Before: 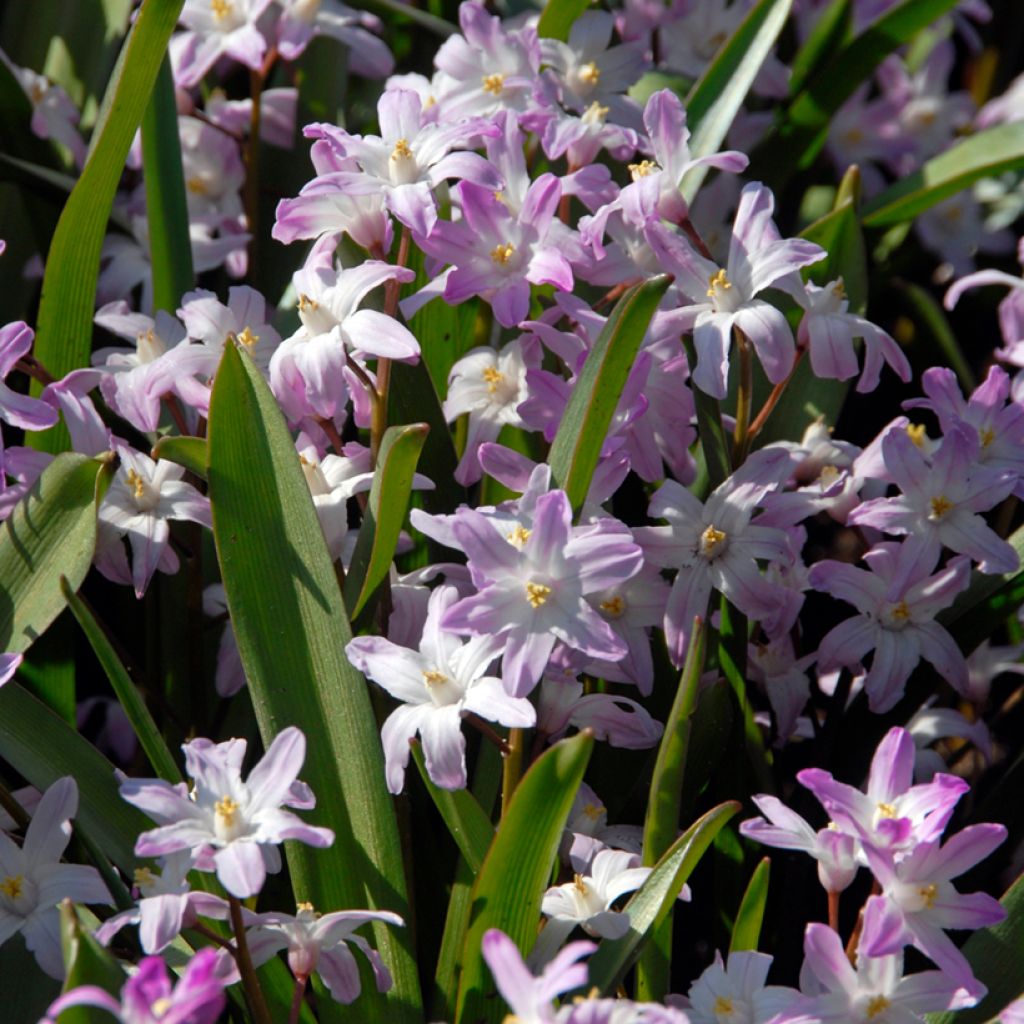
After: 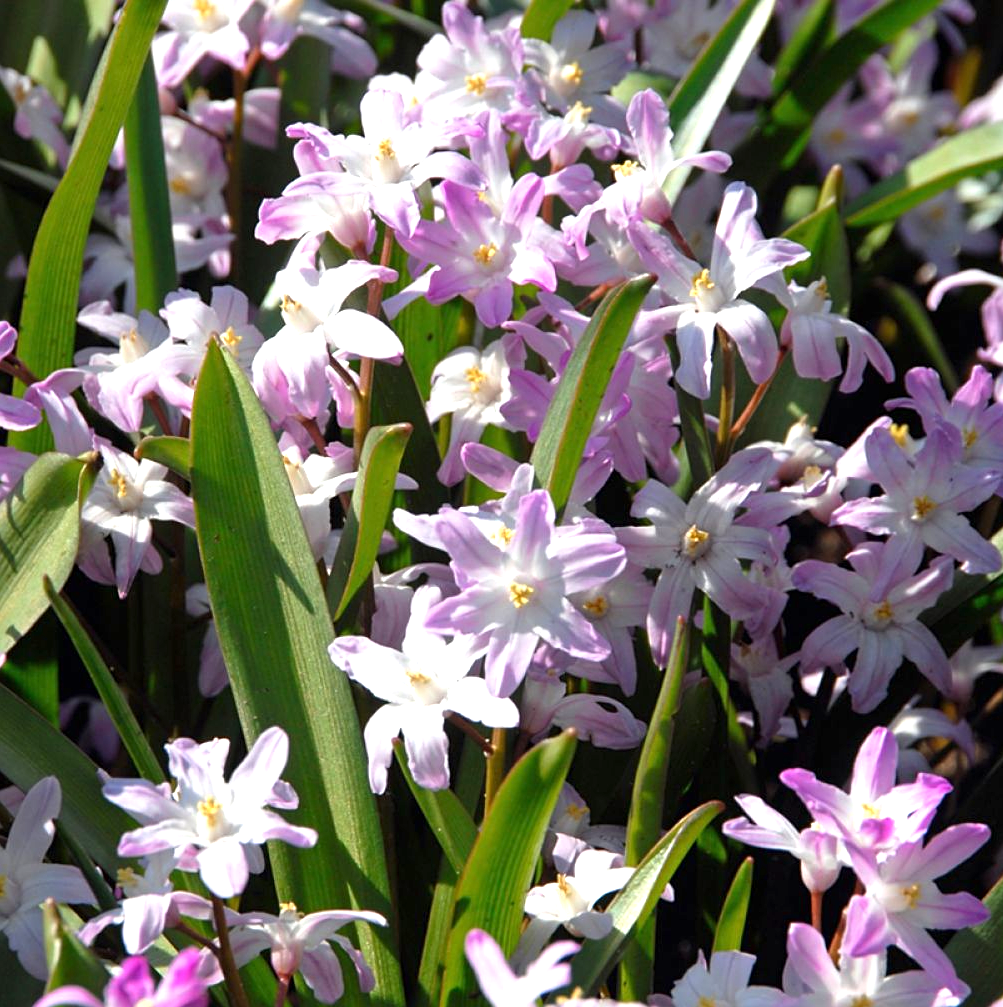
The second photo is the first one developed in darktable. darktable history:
exposure: black level correction 0, exposure 0.834 EV, compensate highlight preservation false
crop: left 1.715%, right 0.283%, bottom 1.631%
sharpen: amount 0.215
